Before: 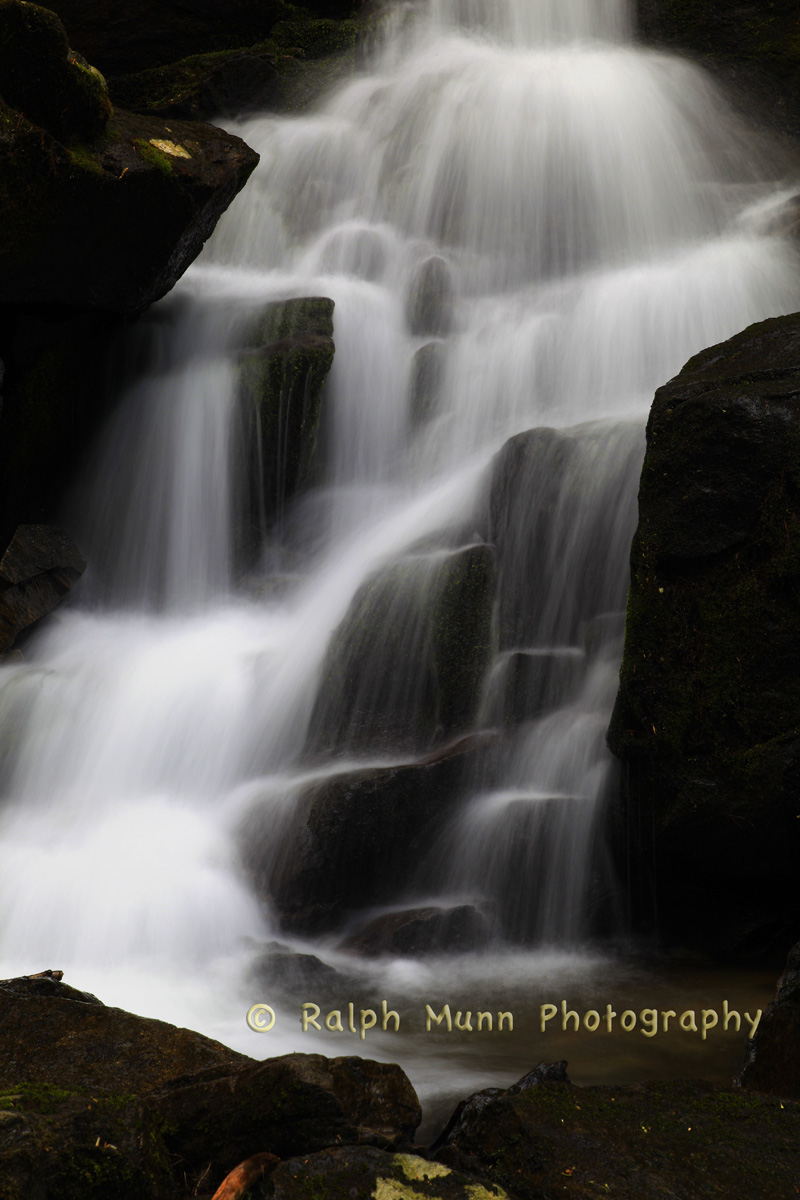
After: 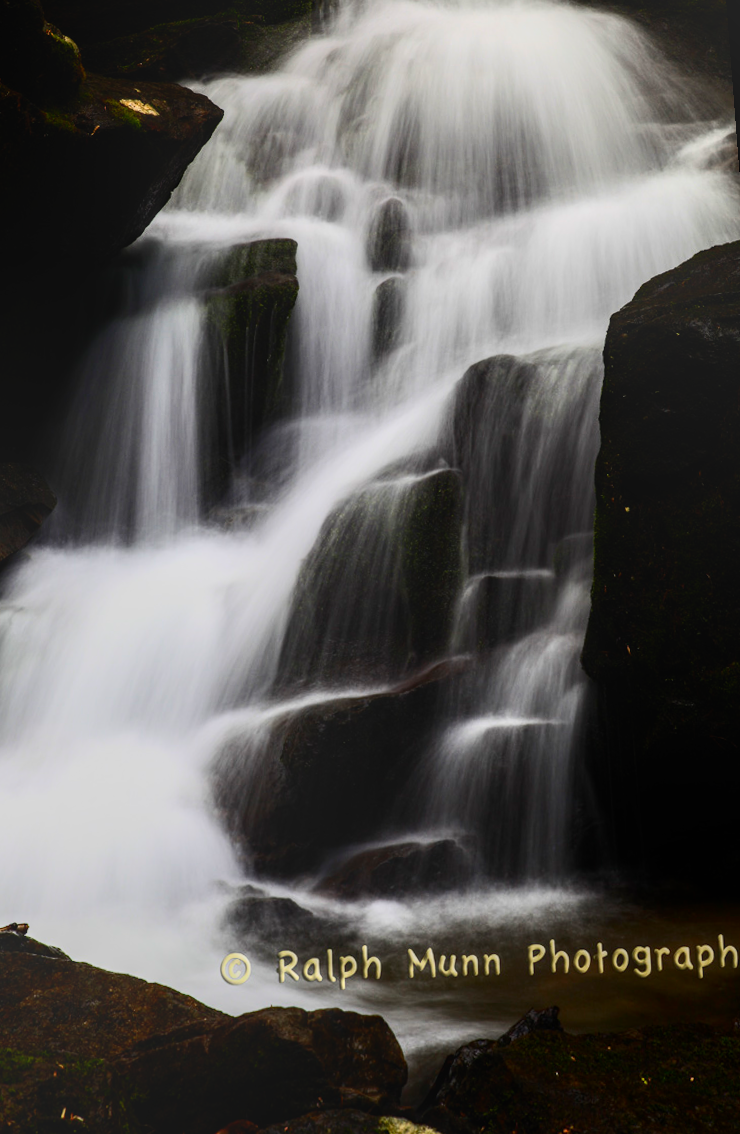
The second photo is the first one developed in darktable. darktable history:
local contrast: highlights 0%, shadows 0%, detail 133%
rotate and perspective: rotation -1.68°, lens shift (vertical) -0.146, crop left 0.049, crop right 0.912, crop top 0.032, crop bottom 0.96
contrast brightness saturation: contrast 0.39, brightness 0.1
